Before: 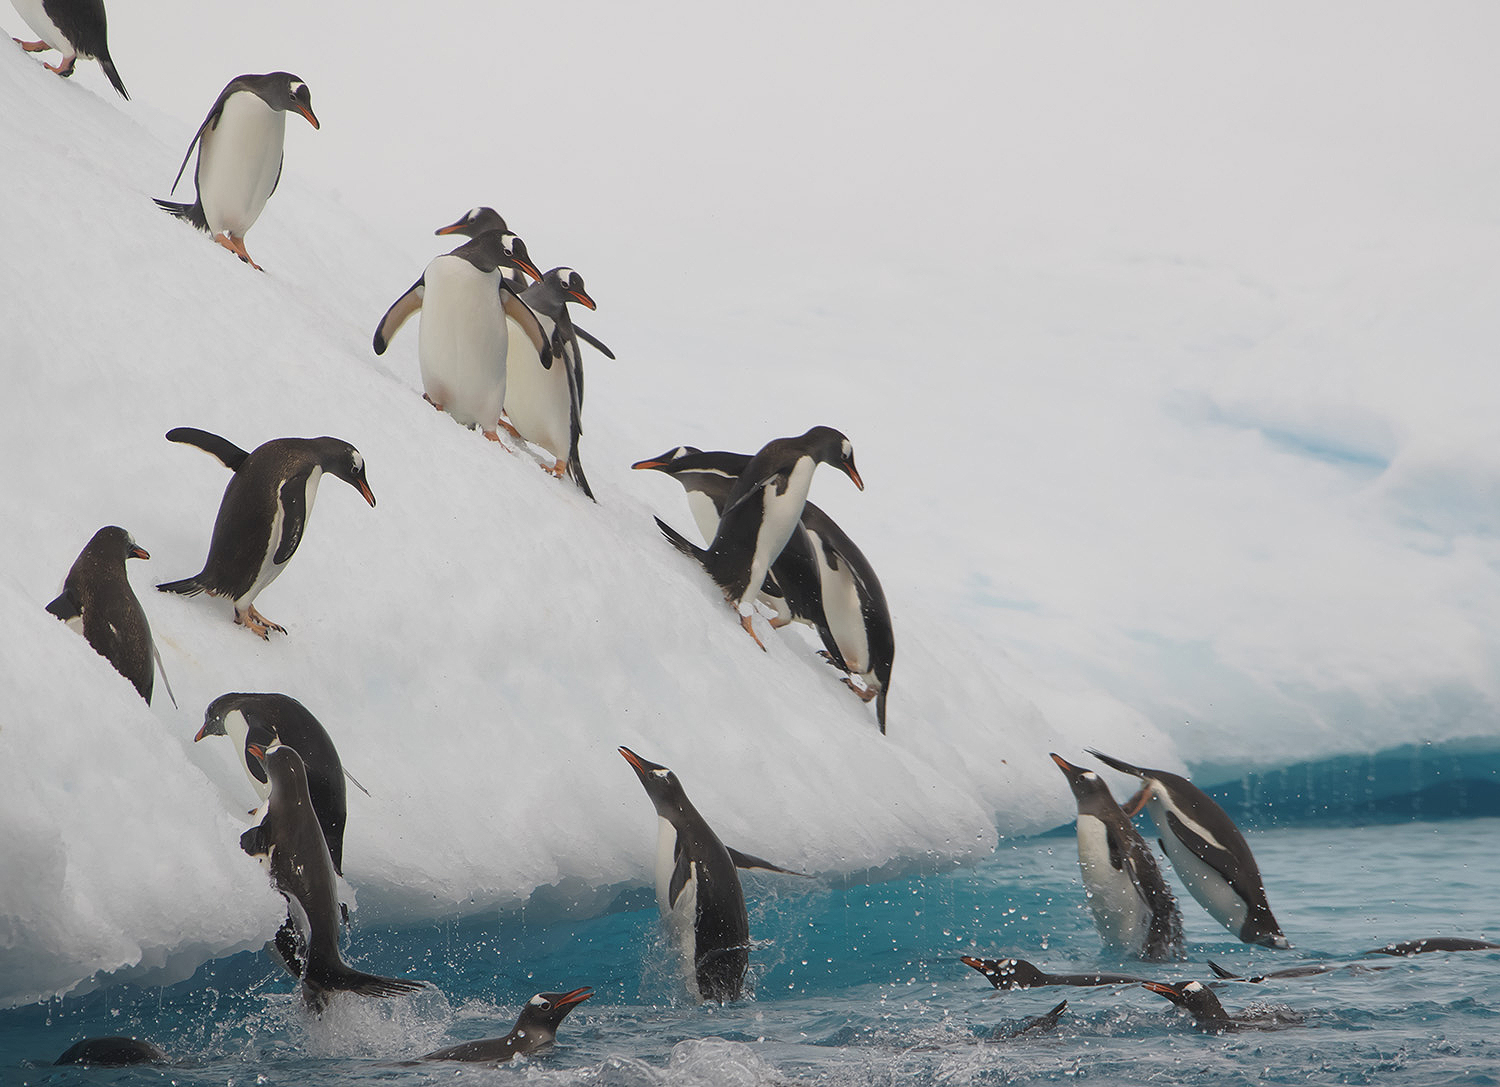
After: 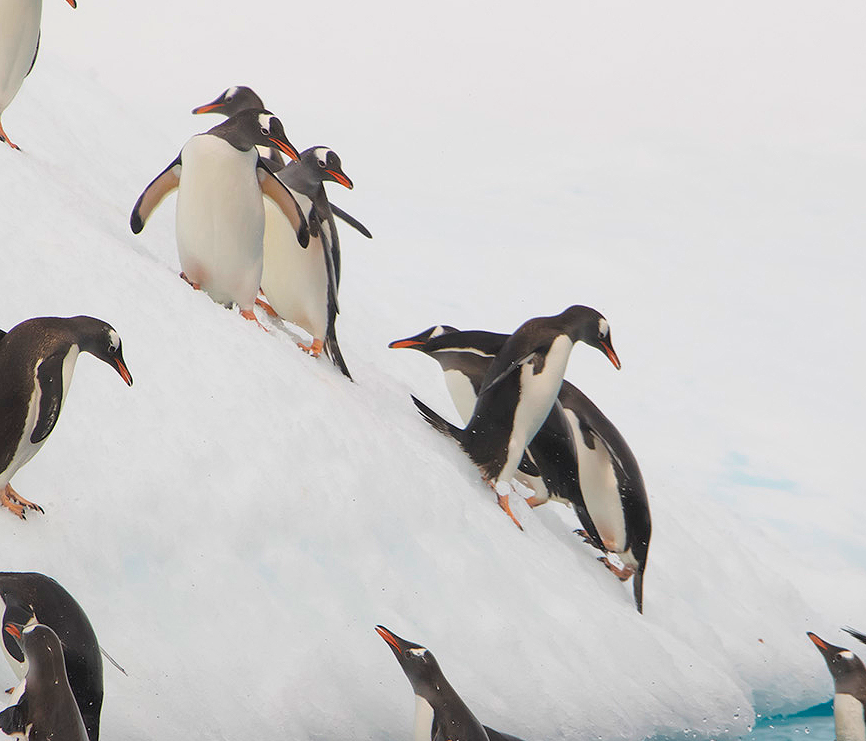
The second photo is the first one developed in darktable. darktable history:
levels: levels [0.016, 0.492, 0.969]
crop: left 16.202%, top 11.208%, right 26.045%, bottom 20.557%
contrast brightness saturation: contrast 0.07, brightness 0.08, saturation 0.18
